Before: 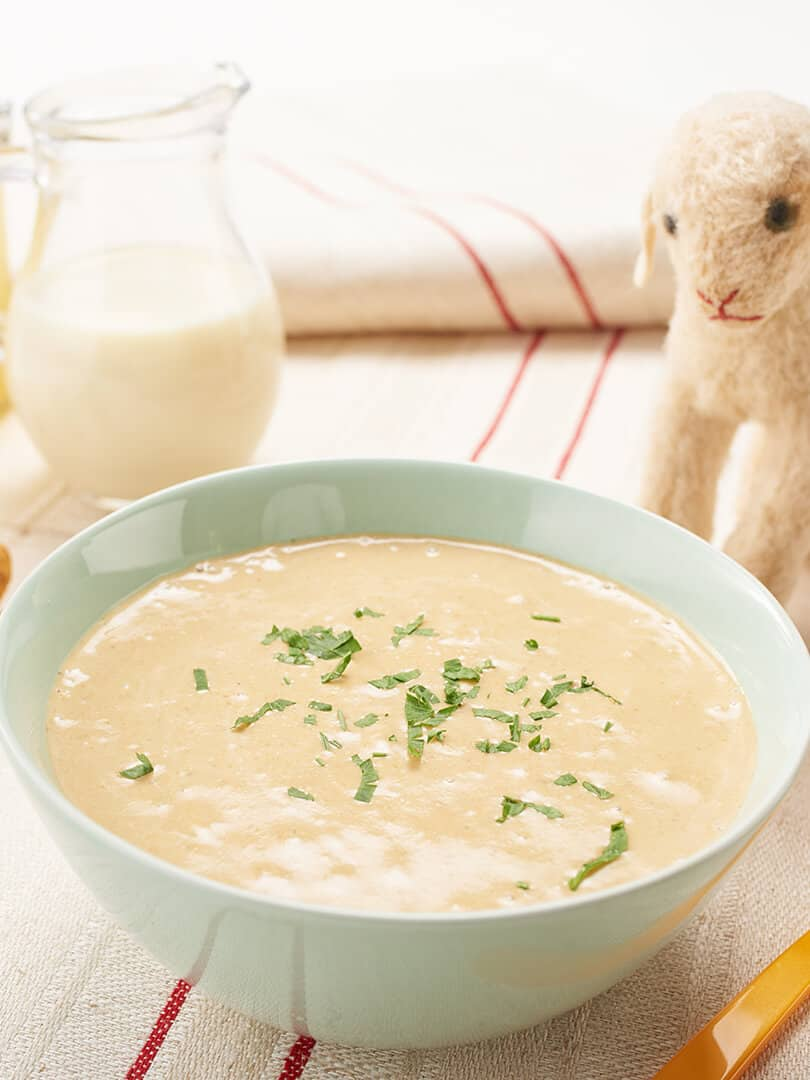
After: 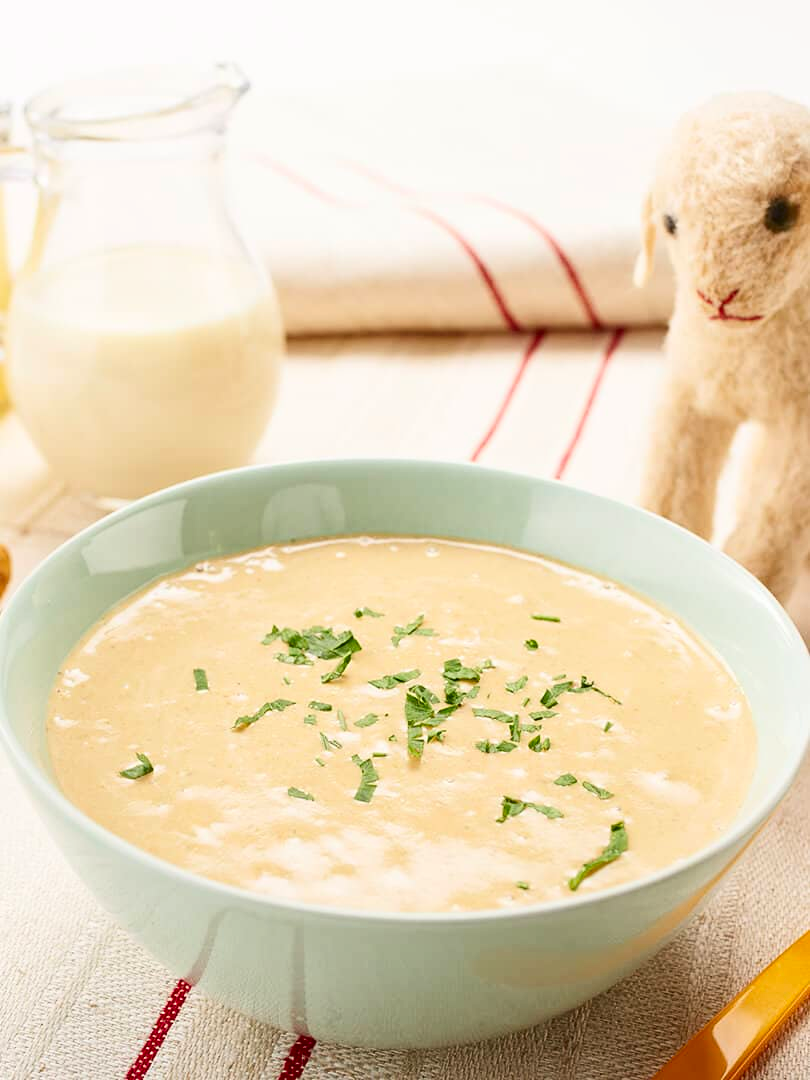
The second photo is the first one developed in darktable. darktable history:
contrast brightness saturation: contrast 0.194, brightness -0.114, saturation 0.211
